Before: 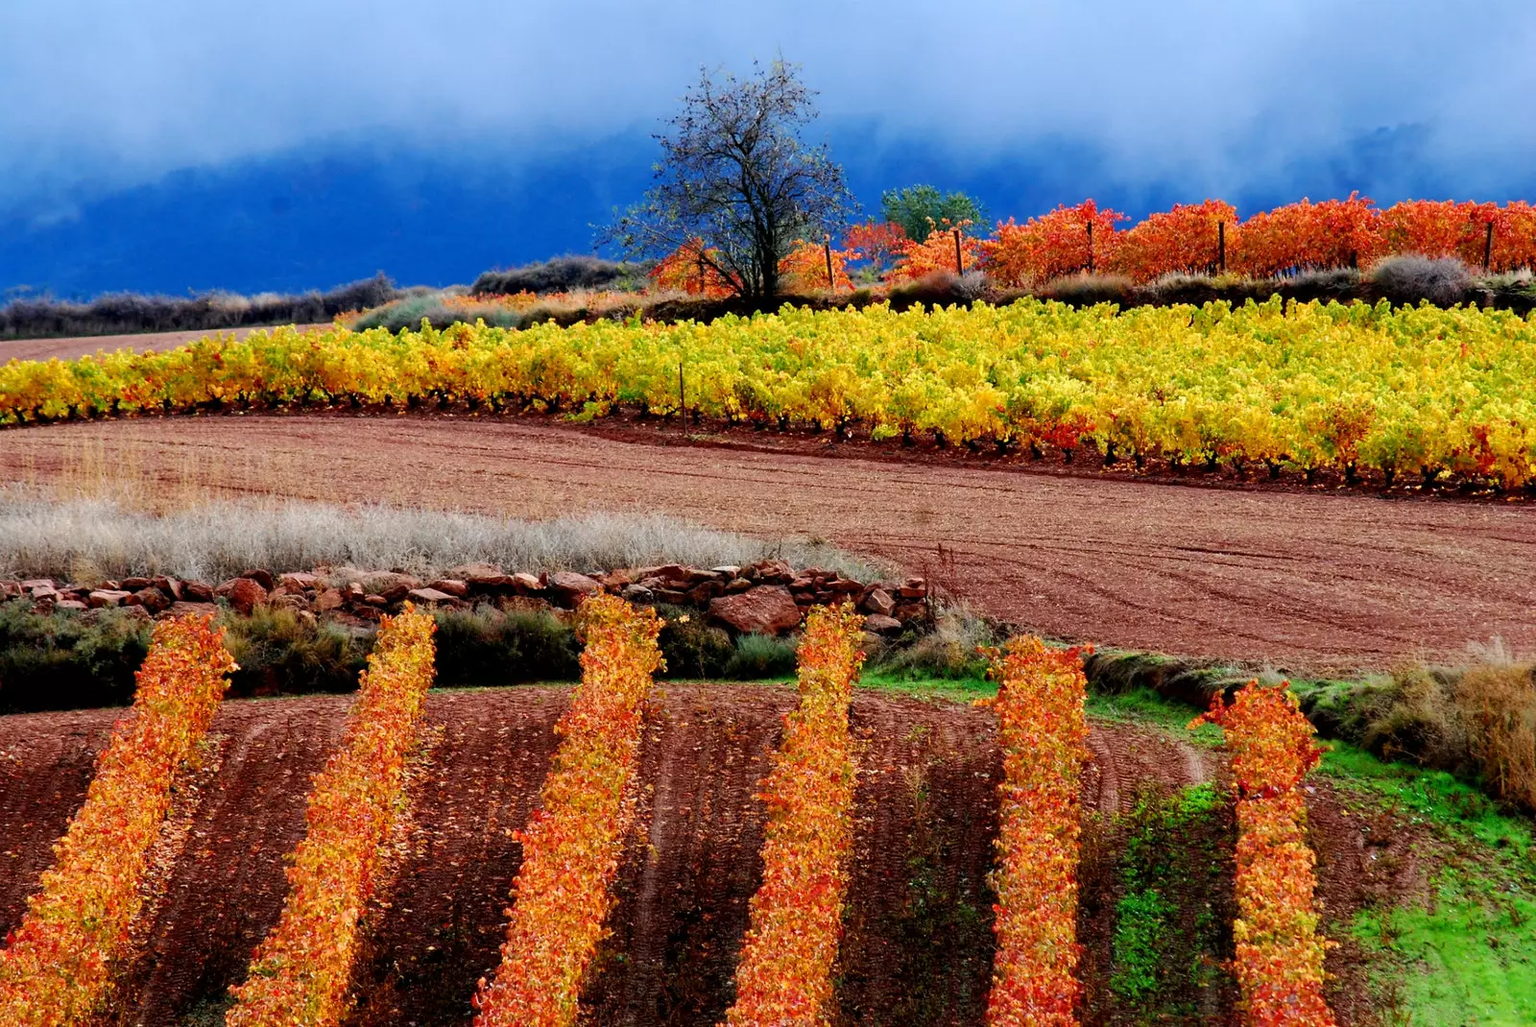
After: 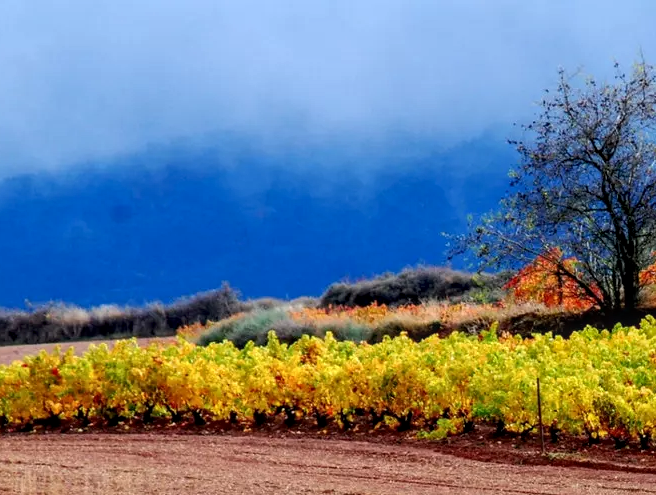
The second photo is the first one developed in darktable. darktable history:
crop and rotate: left 10.807%, top 0.055%, right 48.172%, bottom 53.609%
local contrast: on, module defaults
